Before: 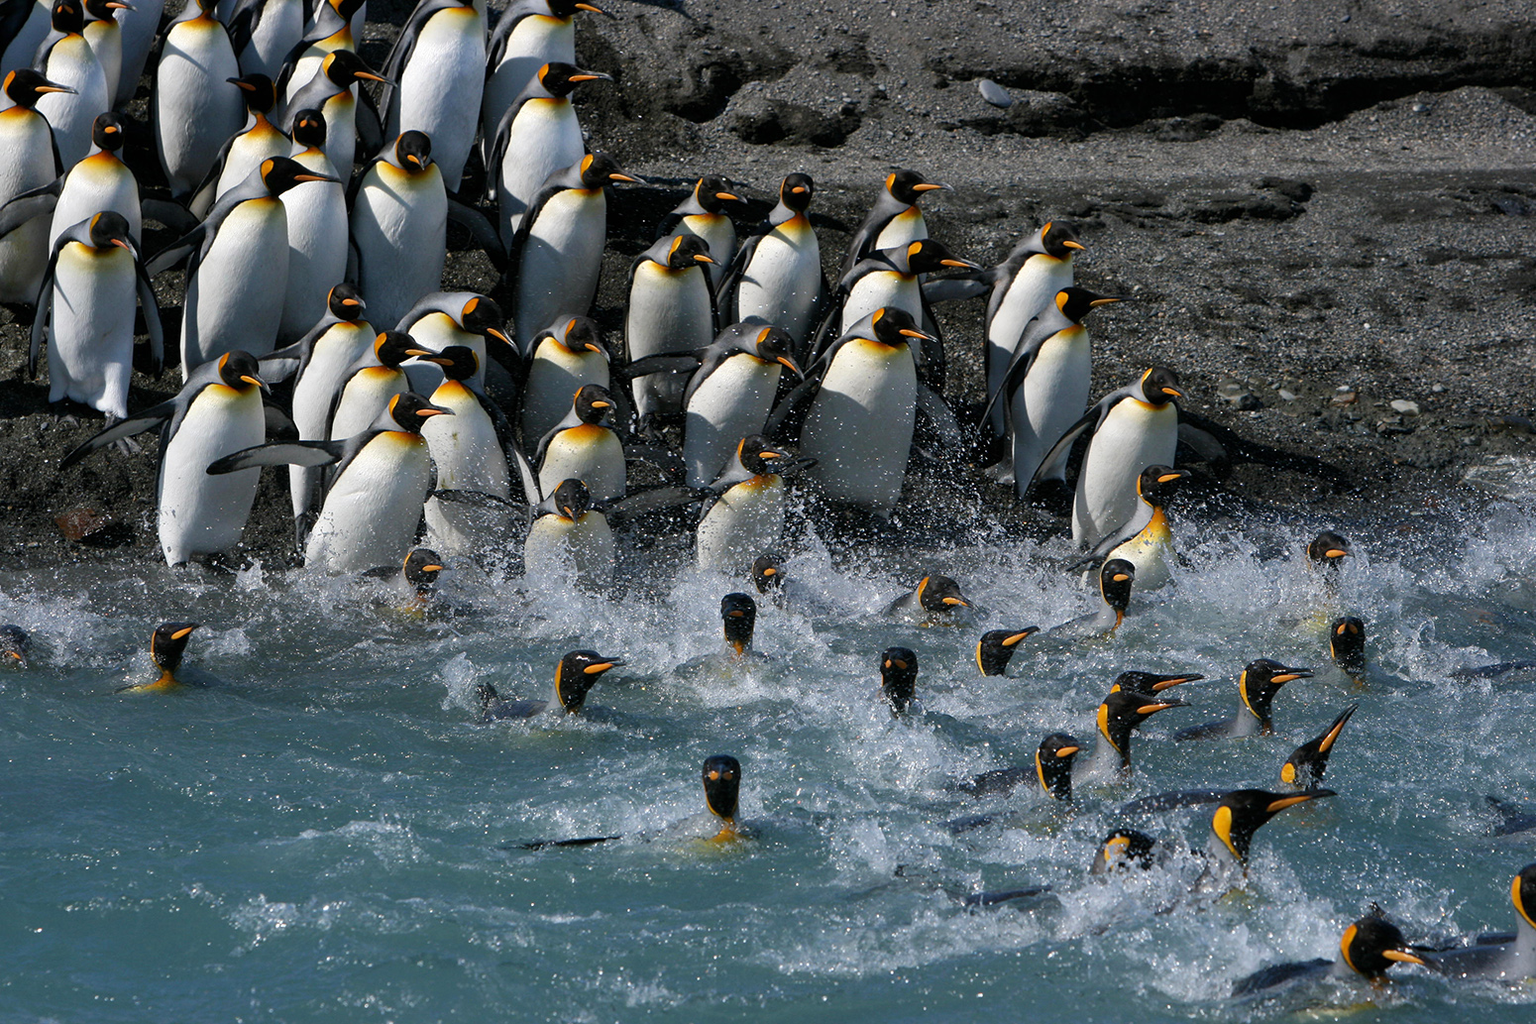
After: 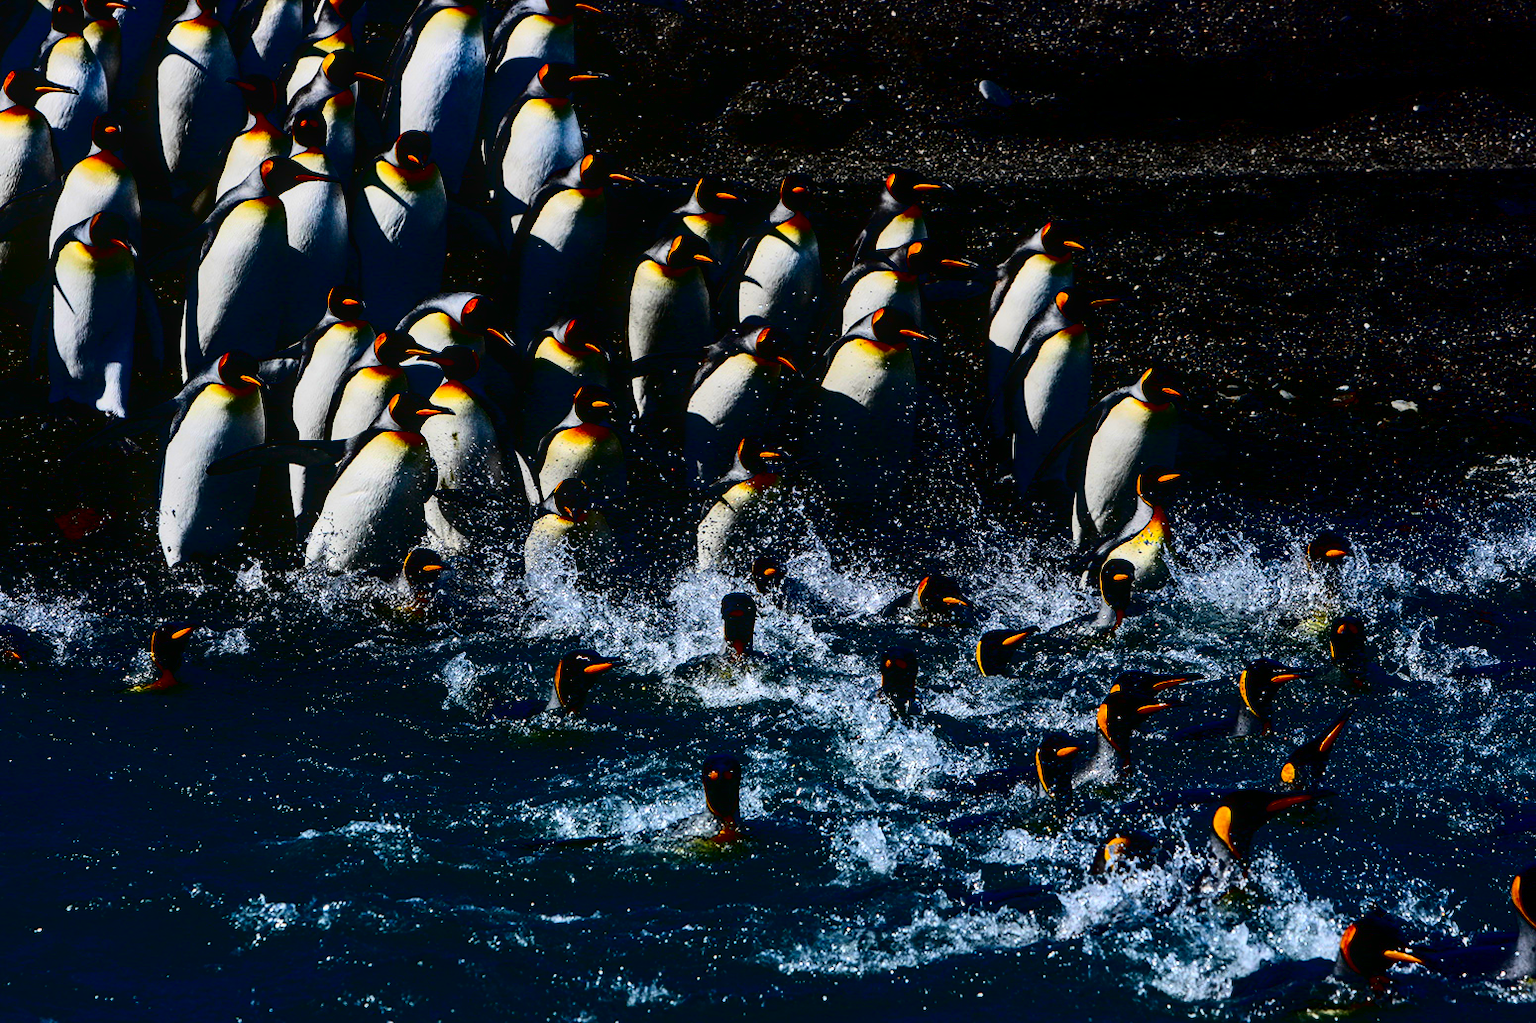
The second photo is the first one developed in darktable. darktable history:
contrast brightness saturation: contrast 0.77, brightness -1, saturation 1
local contrast: detail 130%
